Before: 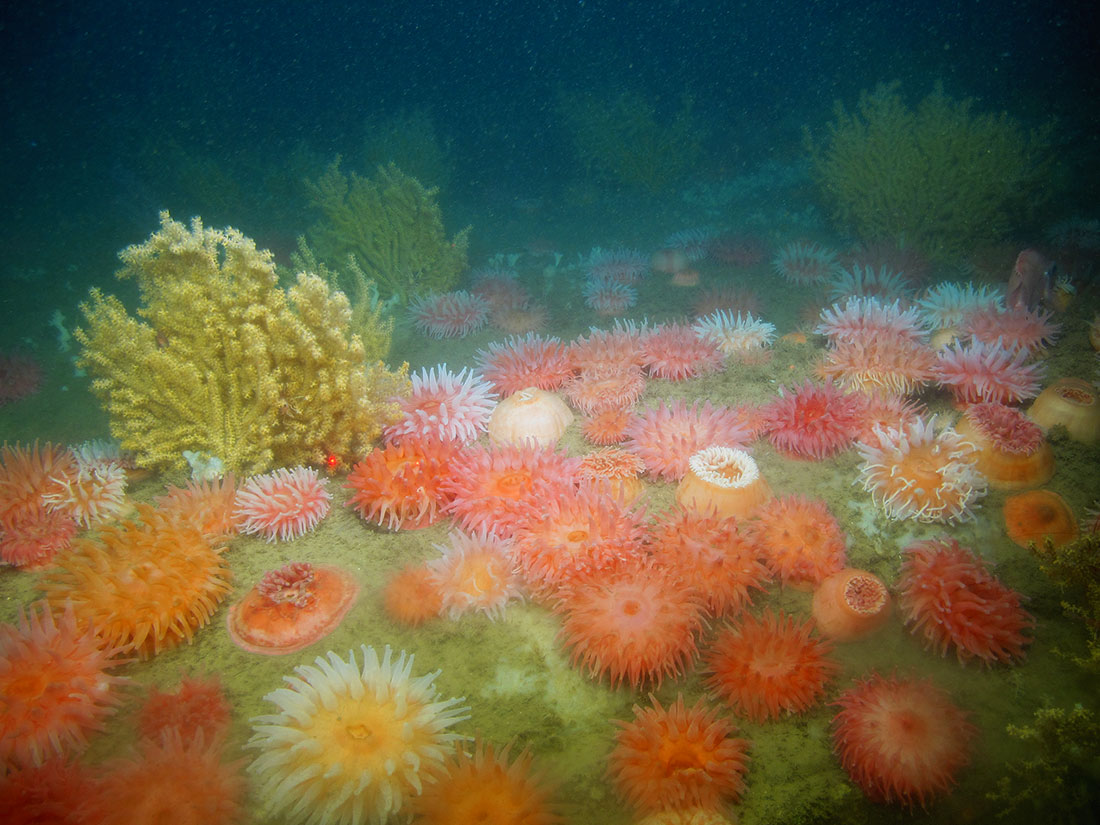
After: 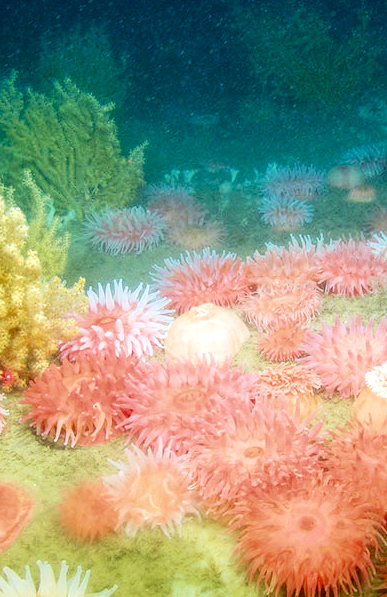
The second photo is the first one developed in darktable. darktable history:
crop and rotate: left 29.476%, top 10.214%, right 35.32%, bottom 17.333%
exposure: black level correction 0.001, exposure 1.05 EV, compensate exposure bias true, compensate highlight preservation false
contrast brightness saturation: brightness -0.2, saturation 0.08
local contrast: detail 130%
filmic rgb: black relative exposure -7.65 EV, white relative exposure 4.56 EV, hardness 3.61
velvia: on, module defaults
tone equalizer: -8 EV -0.75 EV, -7 EV -0.7 EV, -6 EV -0.6 EV, -5 EV -0.4 EV, -3 EV 0.4 EV, -2 EV 0.6 EV, -1 EV 0.7 EV, +0 EV 0.75 EV, edges refinement/feathering 500, mask exposure compensation -1.57 EV, preserve details no
